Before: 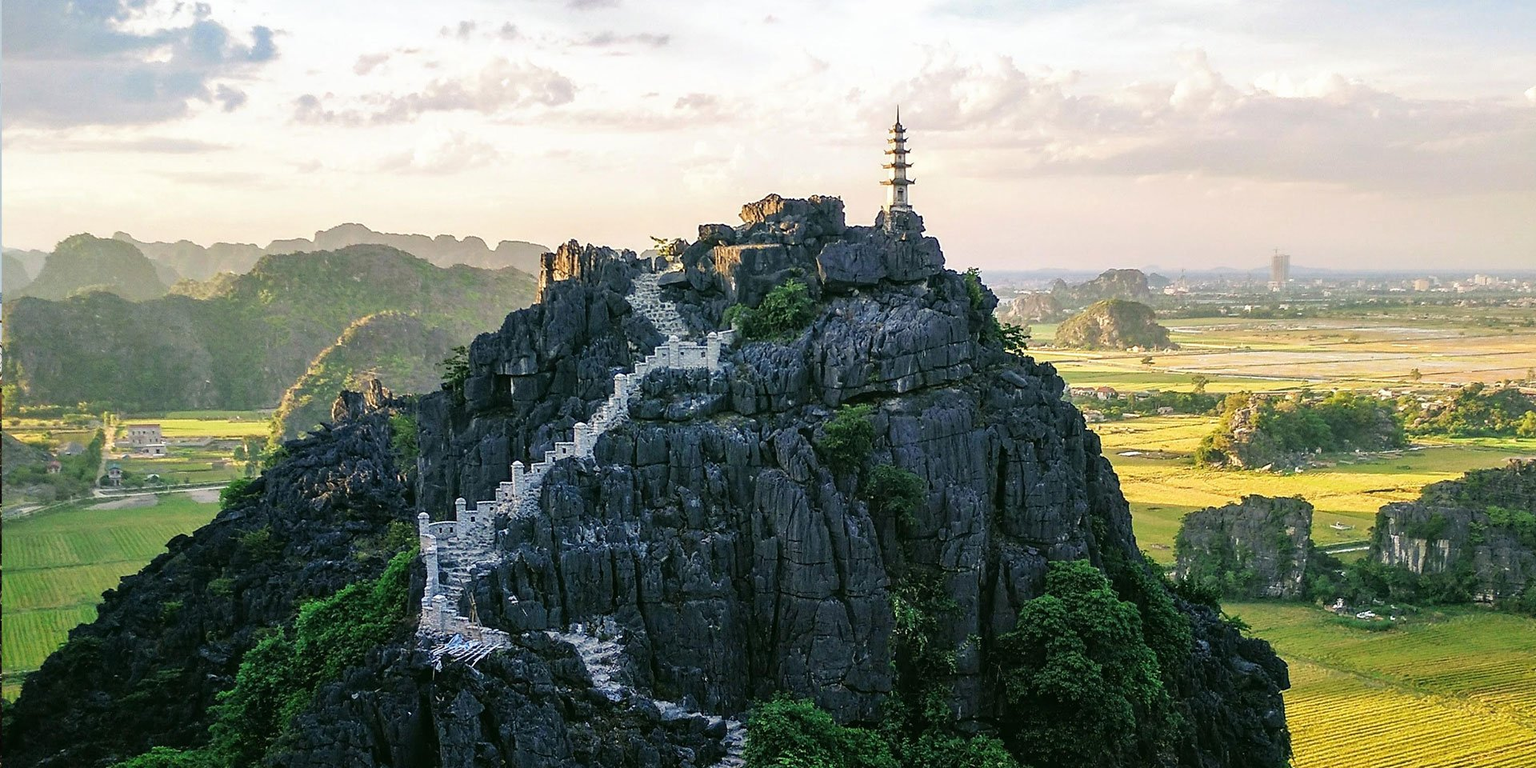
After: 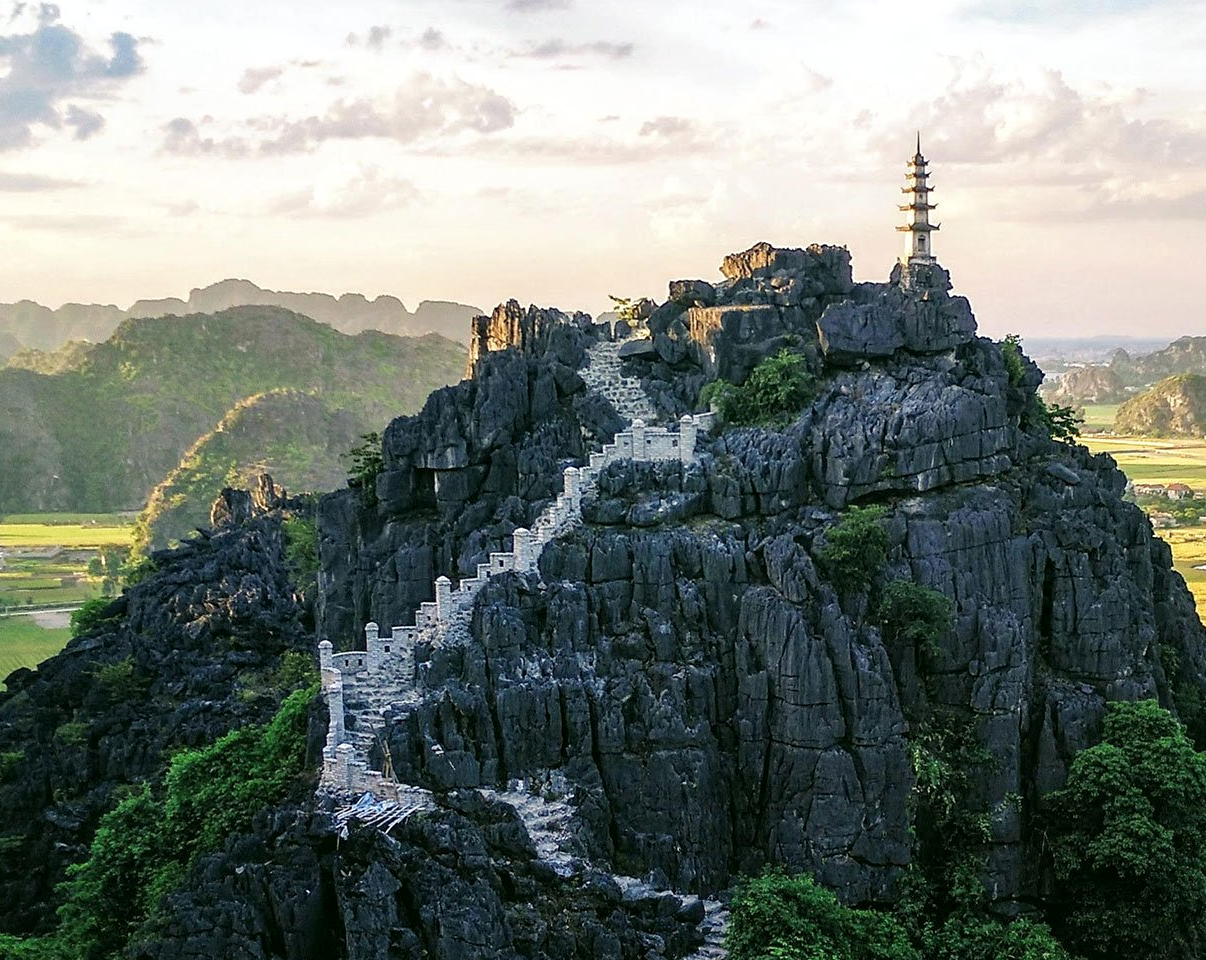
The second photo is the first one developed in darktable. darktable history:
crop: left 10.644%, right 26.528%
local contrast: highlights 100%, shadows 100%, detail 120%, midtone range 0.2
